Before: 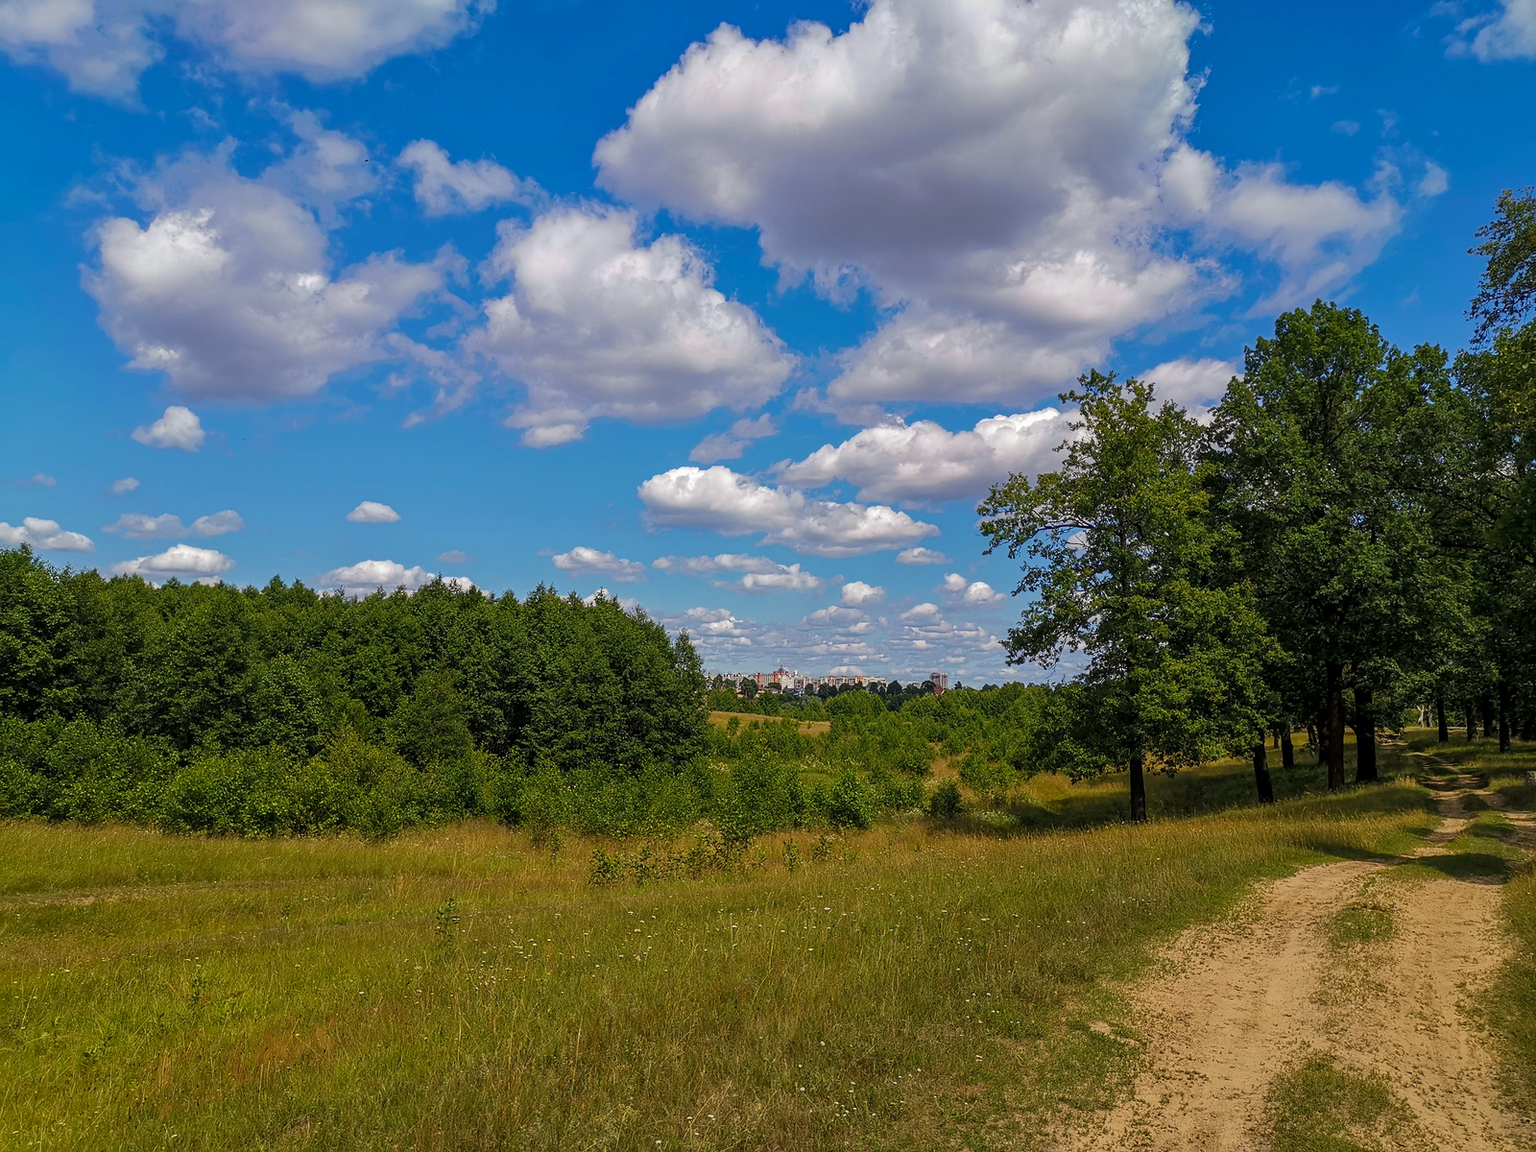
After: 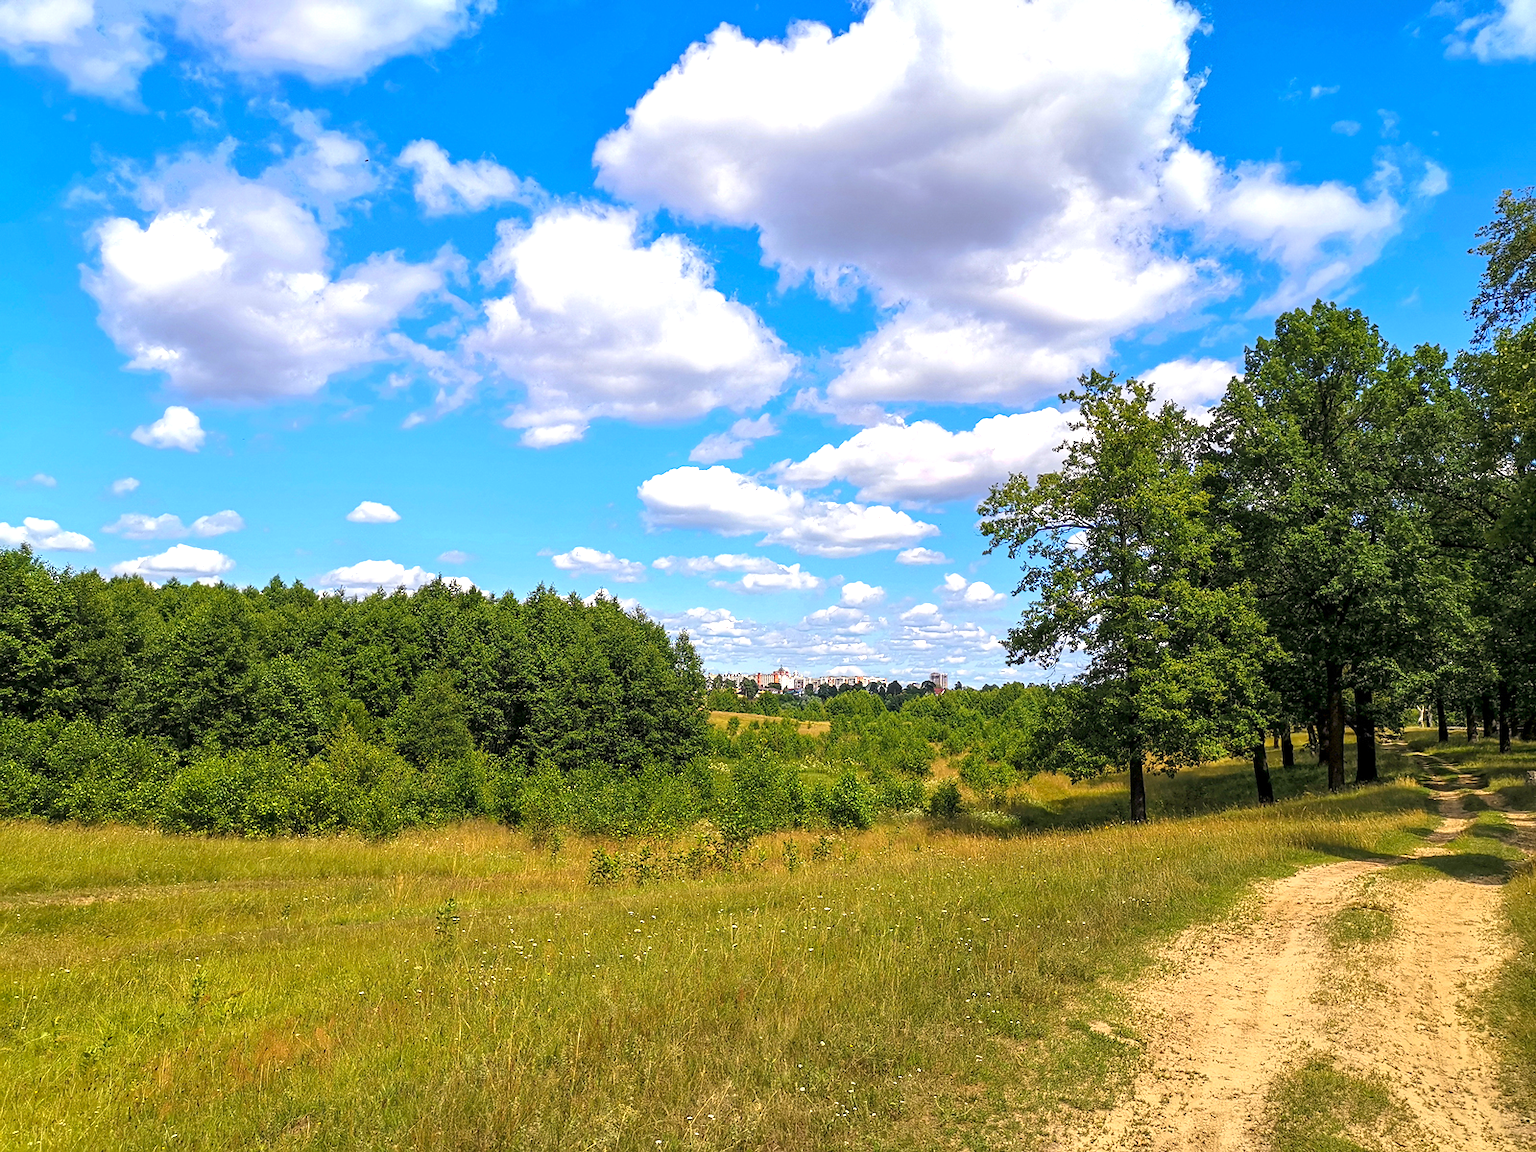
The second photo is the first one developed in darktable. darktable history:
exposure: exposure 1.208 EV, compensate exposure bias true, compensate highlight preservation false
